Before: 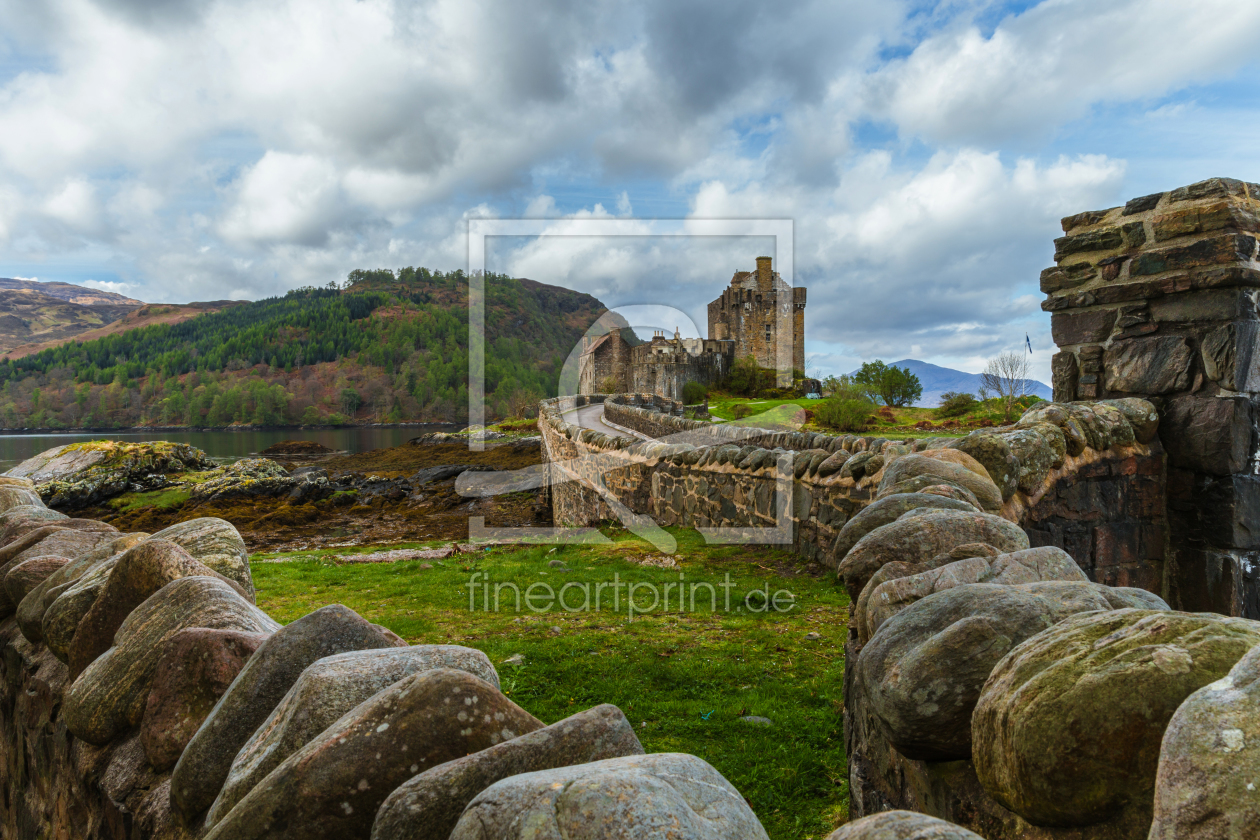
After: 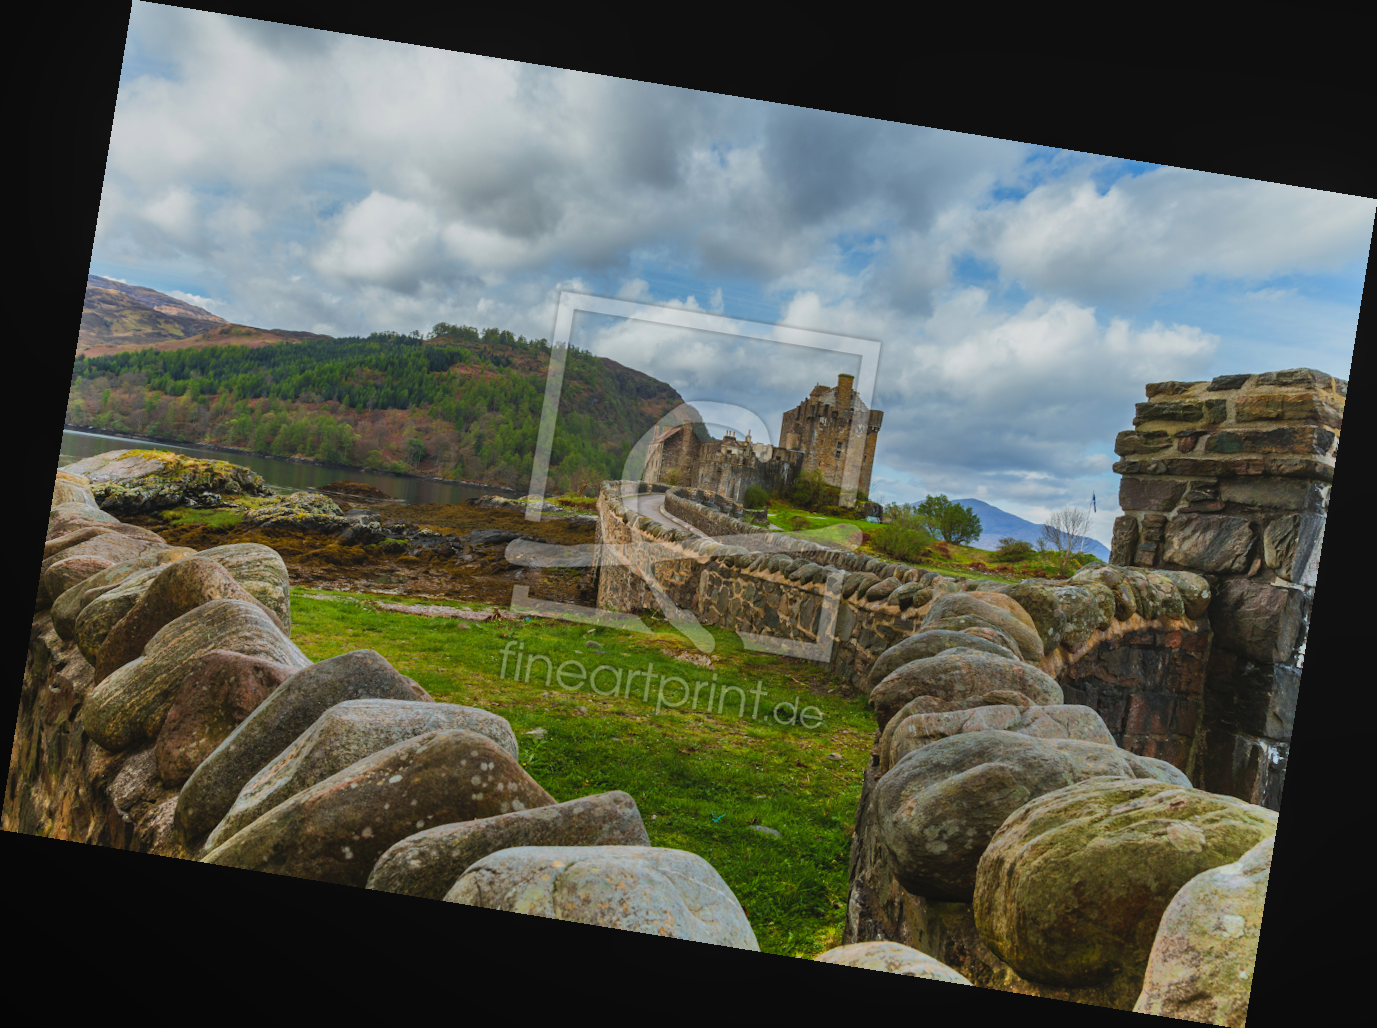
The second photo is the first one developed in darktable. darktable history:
shadows and highlights: white point adjustment 1, soften with gaussian
local contrast: highlights 68%, shadows 68%, detail 82%, midtone range 0.325
rotate and perspective: rotation 9.12°, automatic cropping off
